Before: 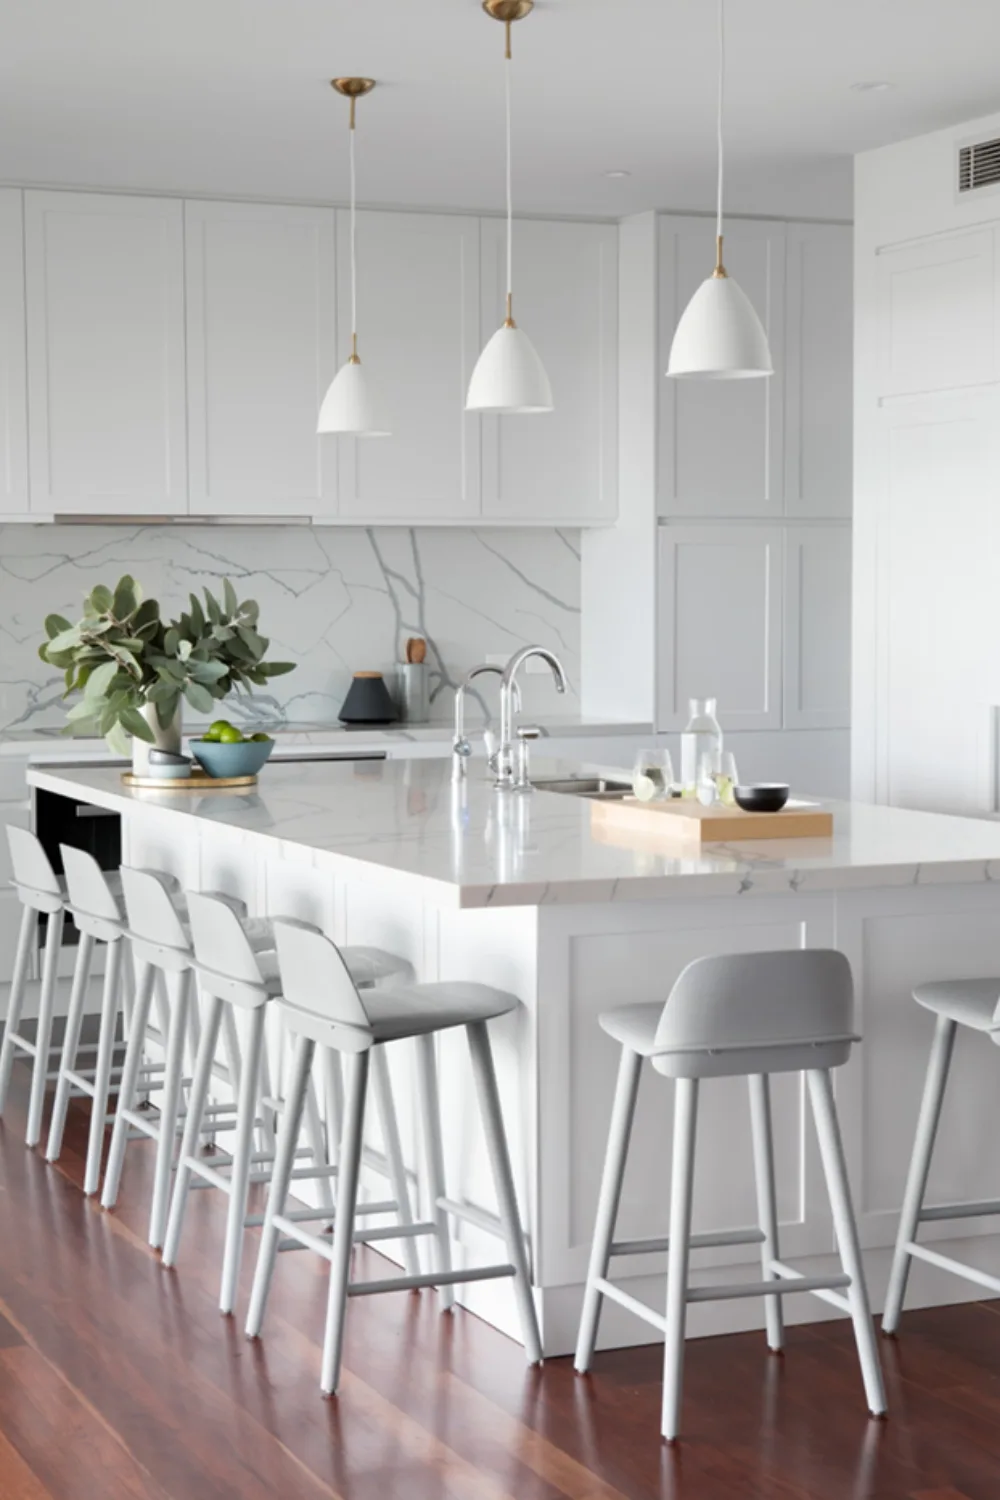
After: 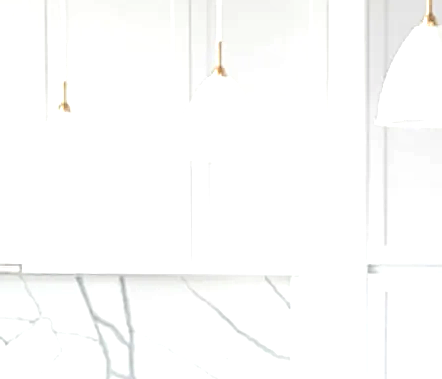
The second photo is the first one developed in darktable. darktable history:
sharpen: on, module defaults
exposure: exposure 1.207 EV, compensate exposure bias true, compensate highlight preservation false
local contrast: on, module defaults
crop: left 29.084%, top 16.865%, right 26.688%, bottom 57.808%
